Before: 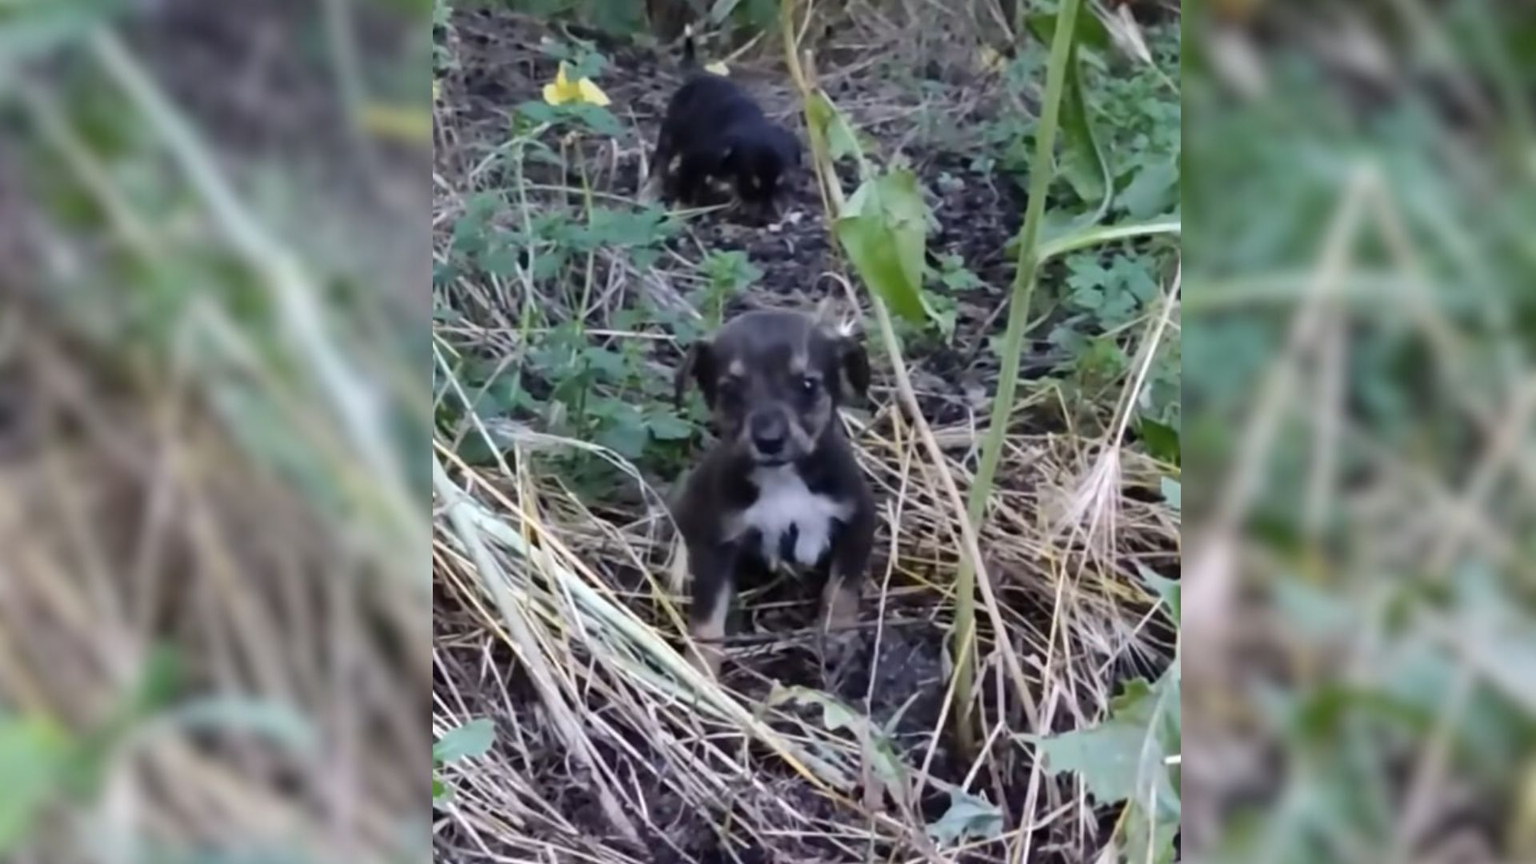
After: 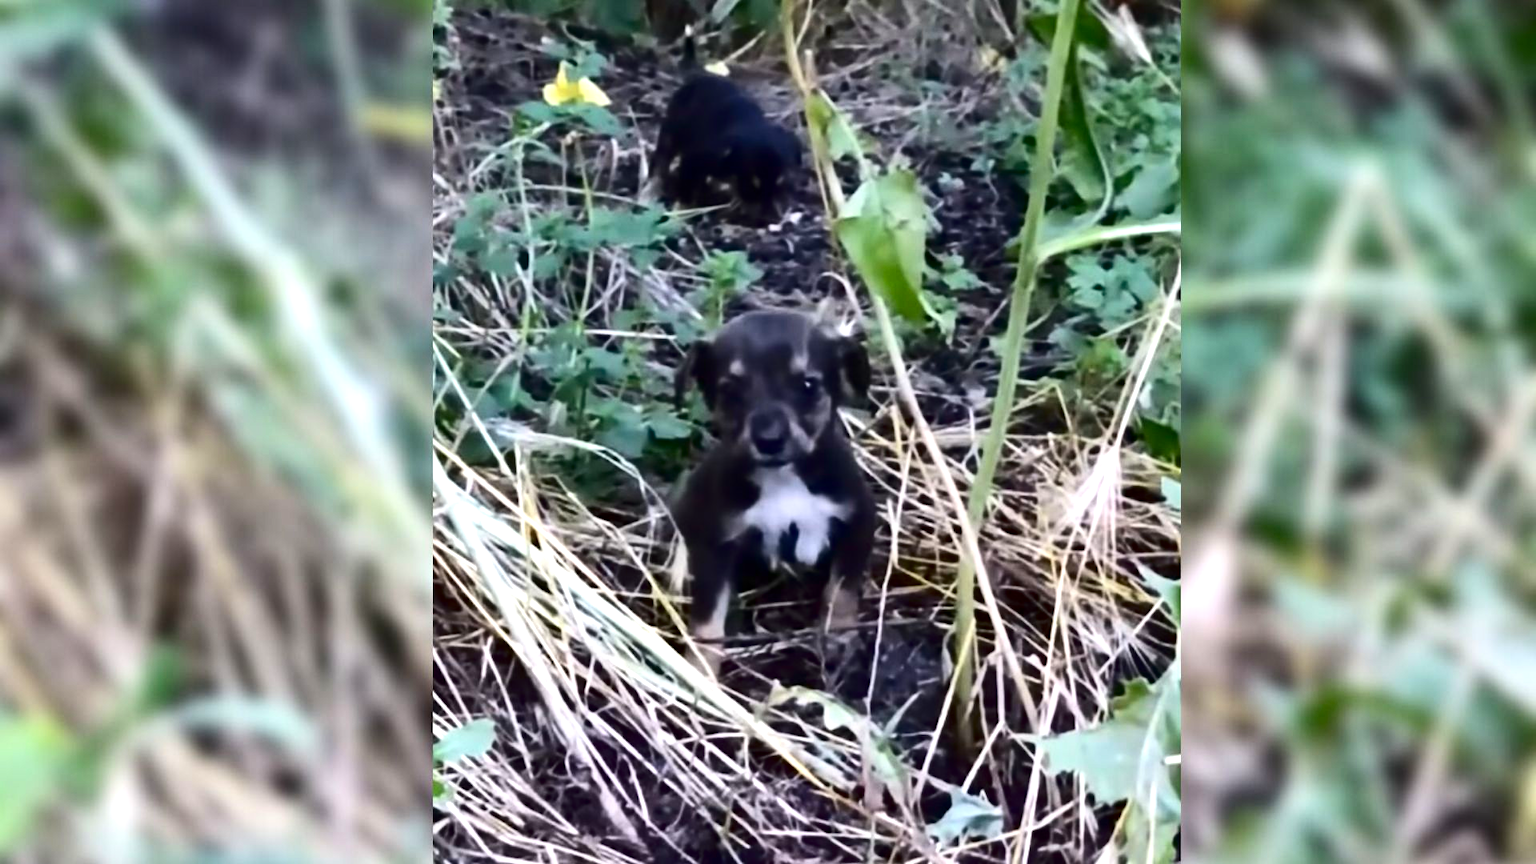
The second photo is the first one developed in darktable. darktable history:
white balance: emerald 1
contrast brightness saturation: contrast 0.19, brightness -0.24, saturation 0.11
exposure: exposure 0.785 EV, compensate highlight preservation false
